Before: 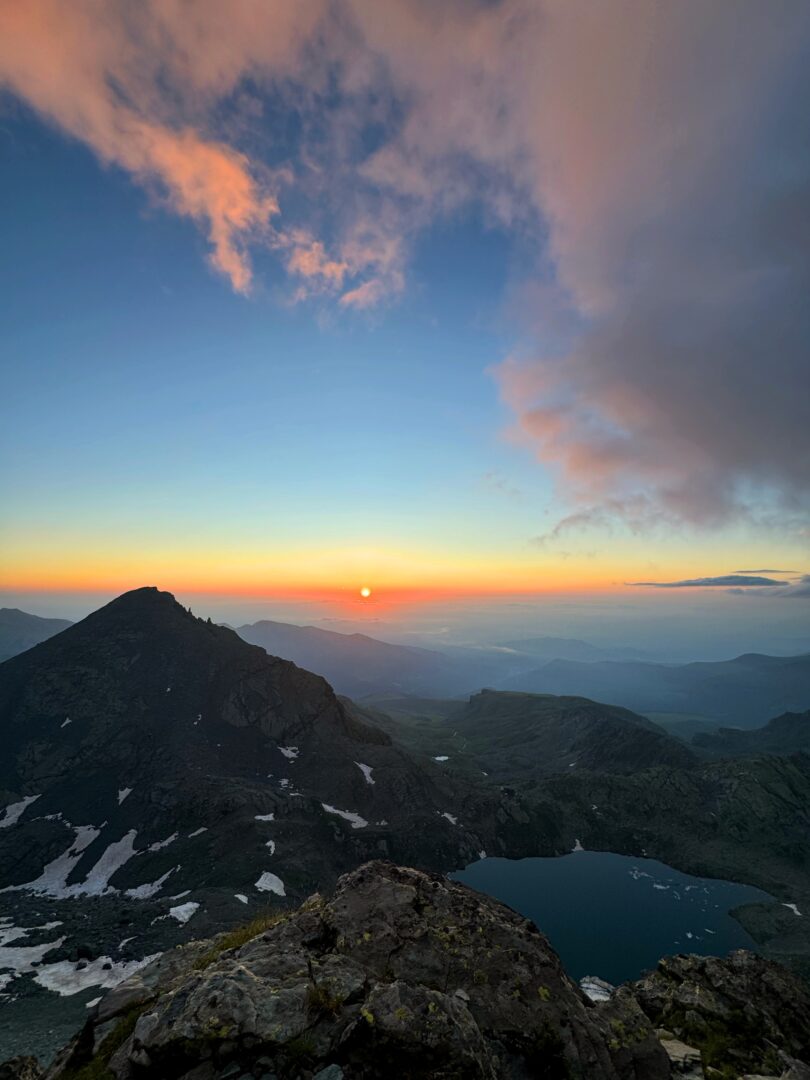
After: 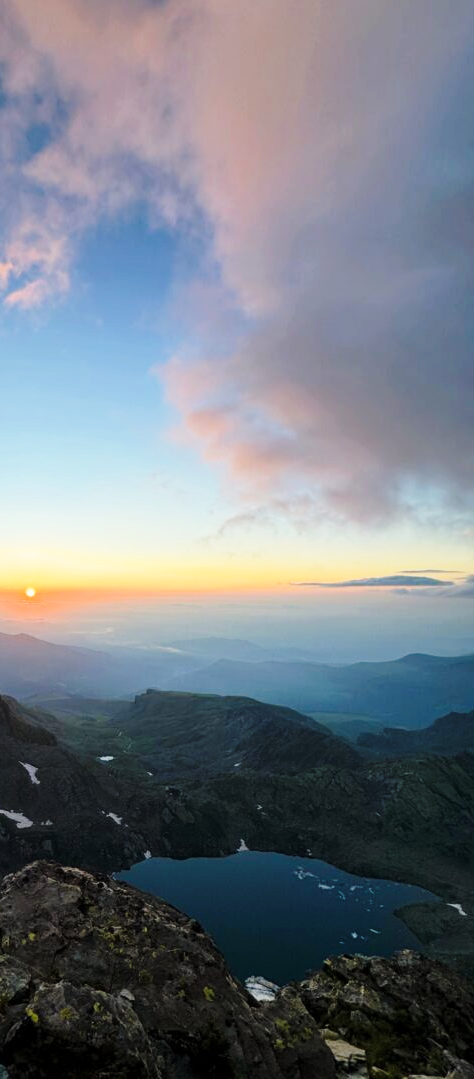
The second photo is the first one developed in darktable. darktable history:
crop: left 41.402%
shadows and highlights: shadows 25, highlights -25
base curve: curves: ch0 [(0, 0) (0.028, 0.03) (0.121, 0.232) (0.46, 0.748) (0.859, 0.968) (1, 1)], preserve colors none
